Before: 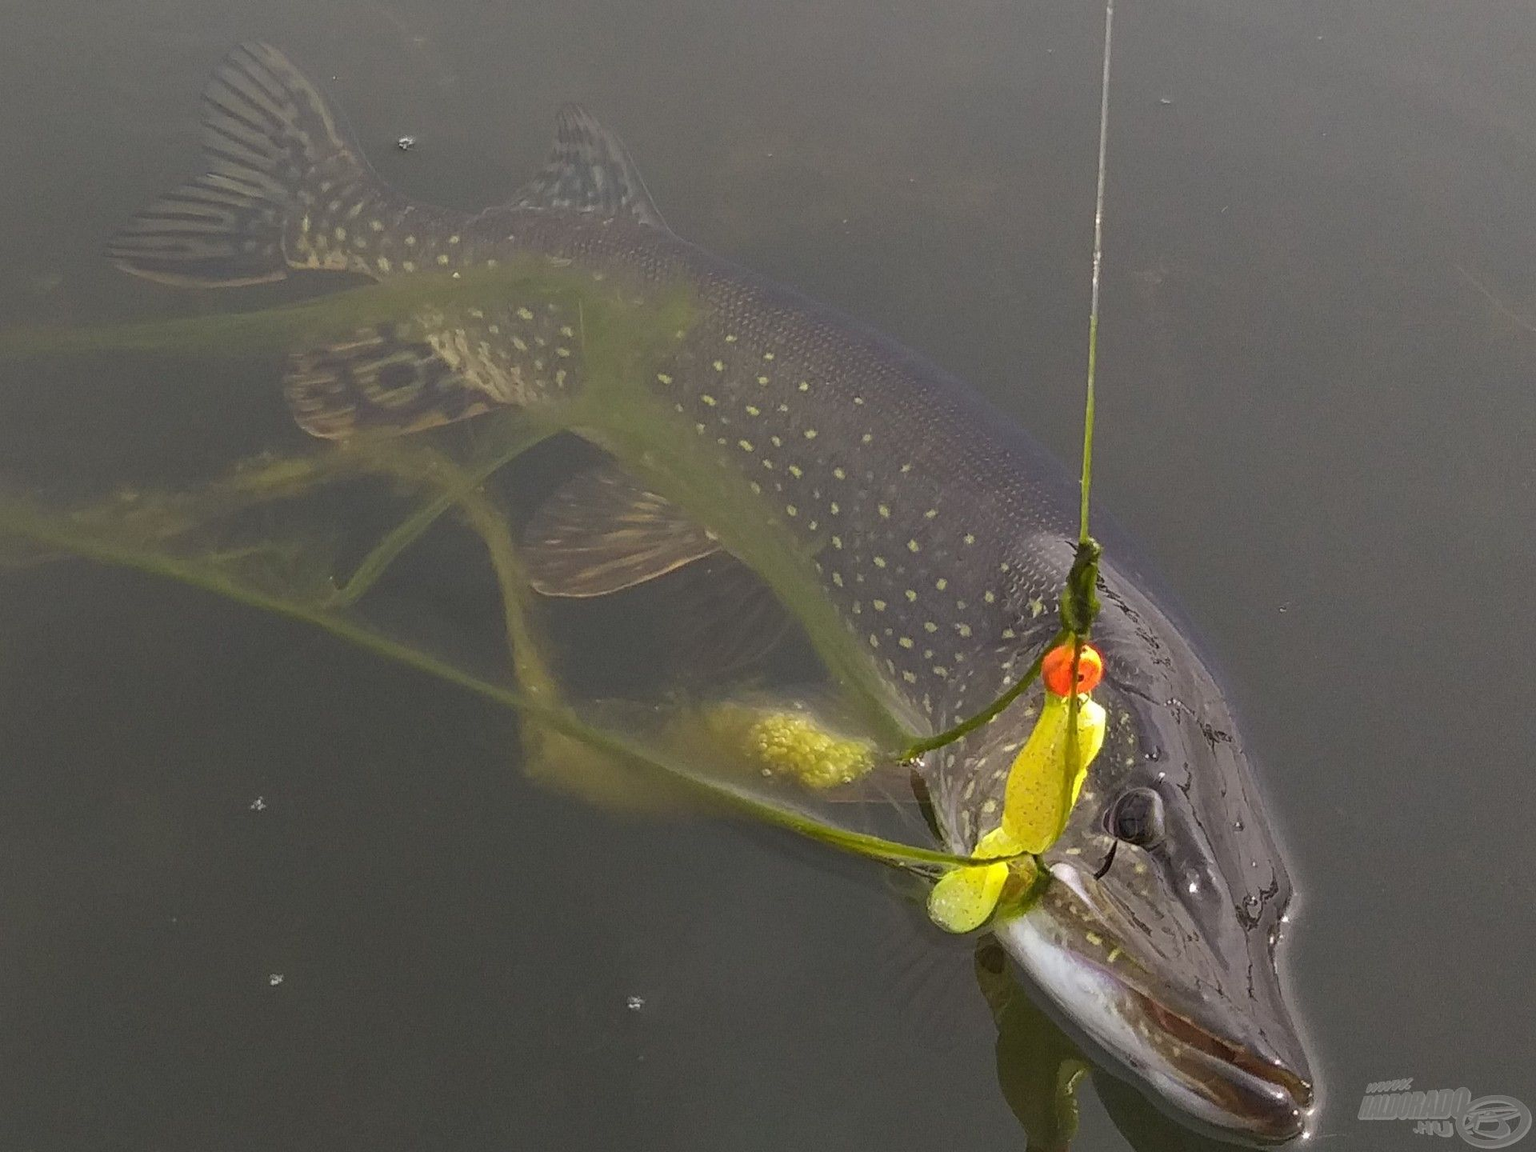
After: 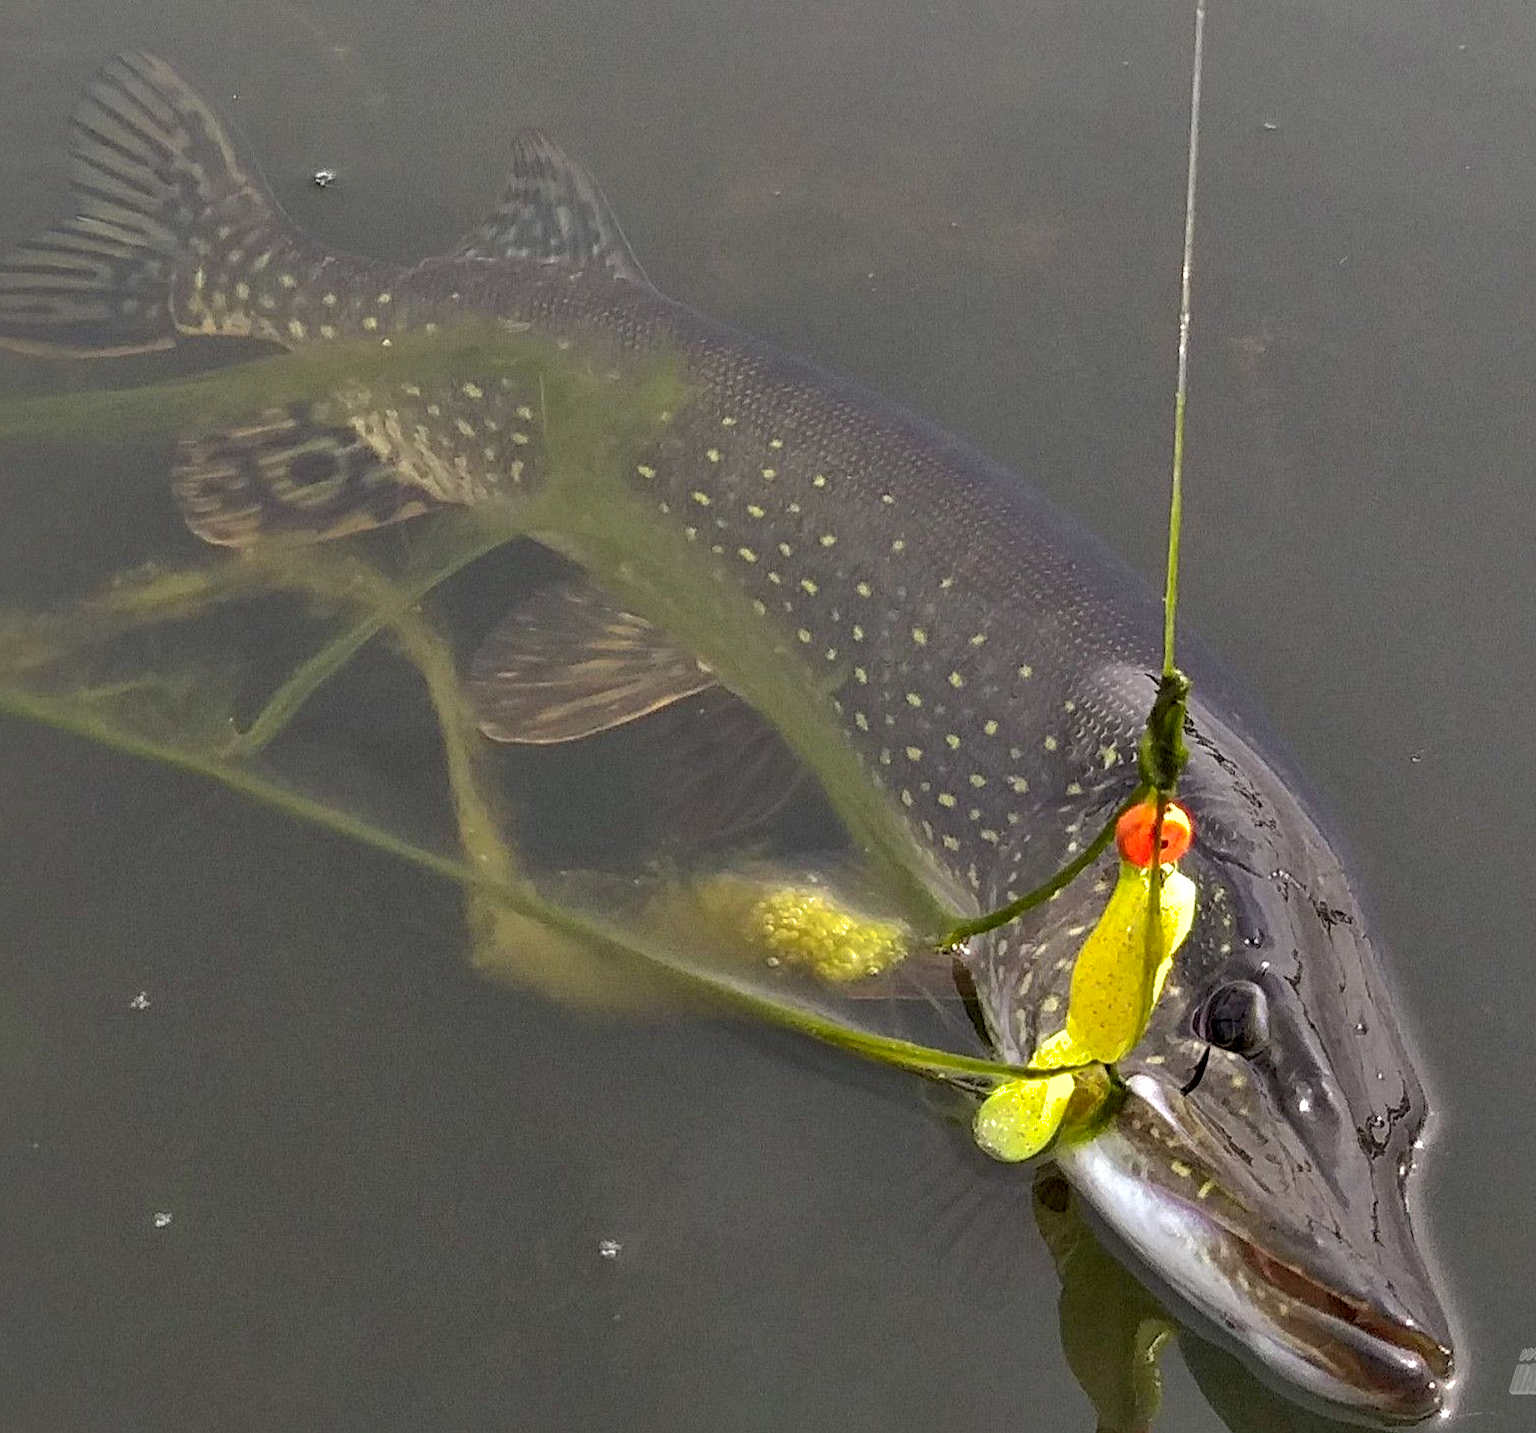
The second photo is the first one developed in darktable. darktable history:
contrast equalizer: octaves 7, y [[0.6 ×6], [0.55 ×6], [0 ×6], [0 ×6], [0 ×6]]
crop and rotate: left 9.506%, right 10.166%
shadows and highlights: on, module defaults
